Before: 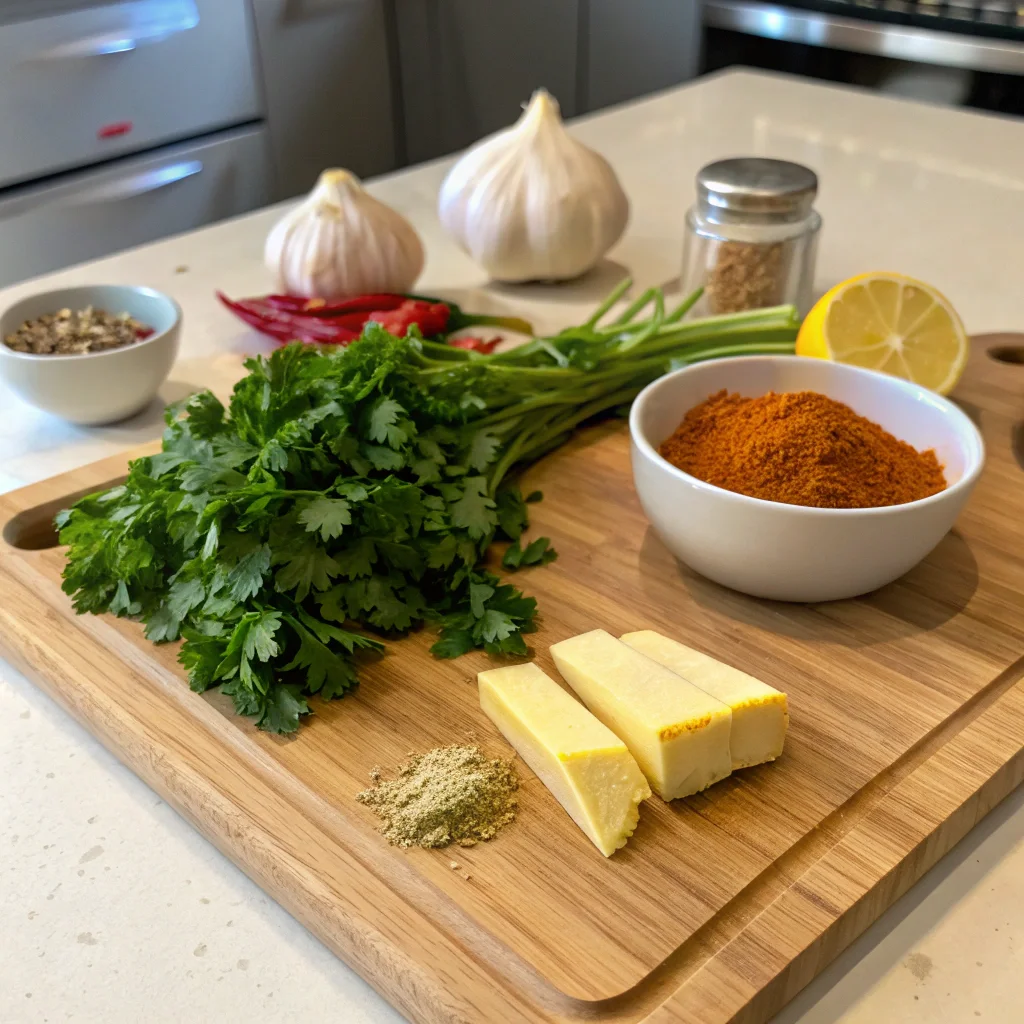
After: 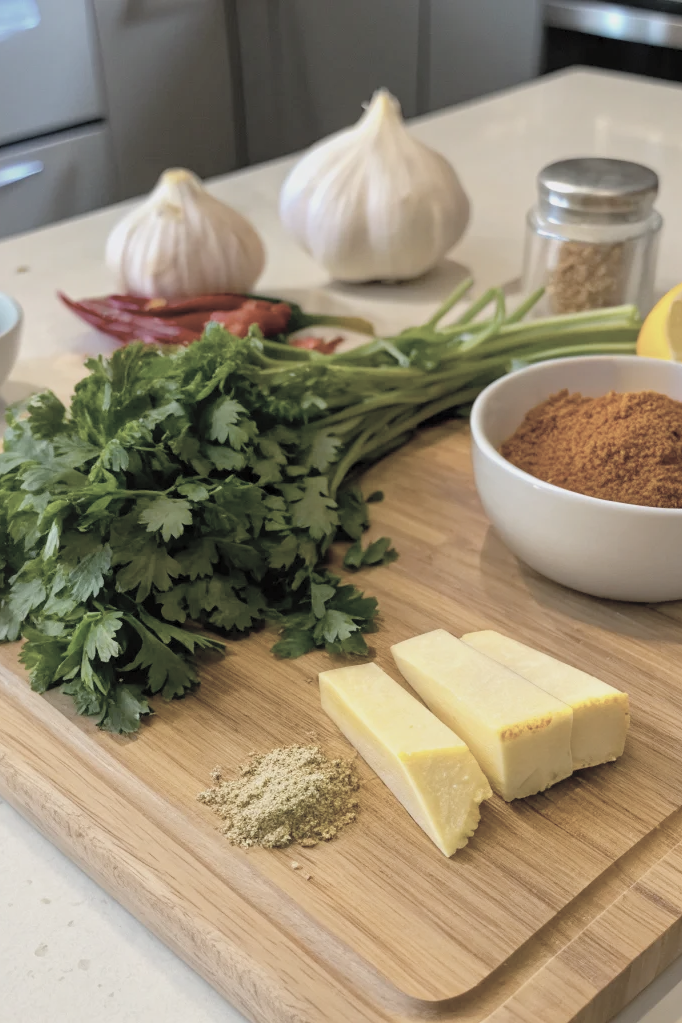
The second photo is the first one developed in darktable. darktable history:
tone equalizer: on, module defaults
crop and rotate: left 15.546%, right 17.787%
exposure: exposure -0.293 EV, compensate highlight preservation false
color balance rgb: perceptual saturation grading › global saturation 25%, global vibrance 10%
contrast brightness saturation: brightness 0.18, saturation -0.5
